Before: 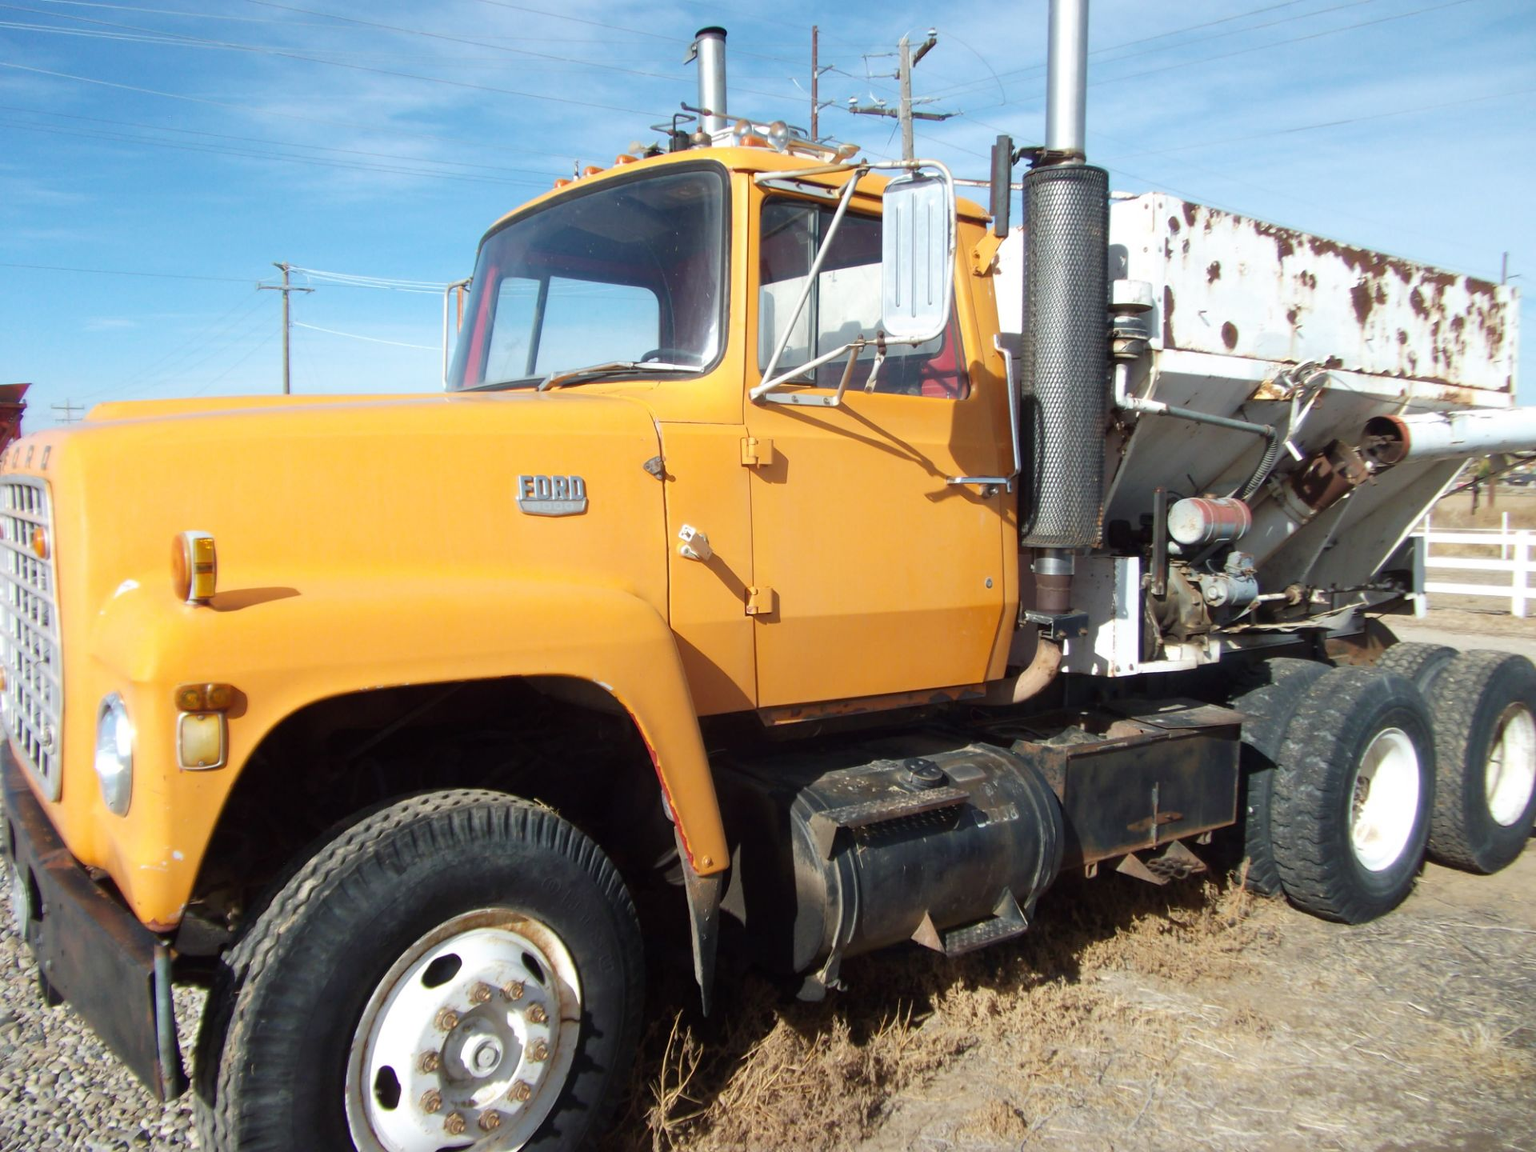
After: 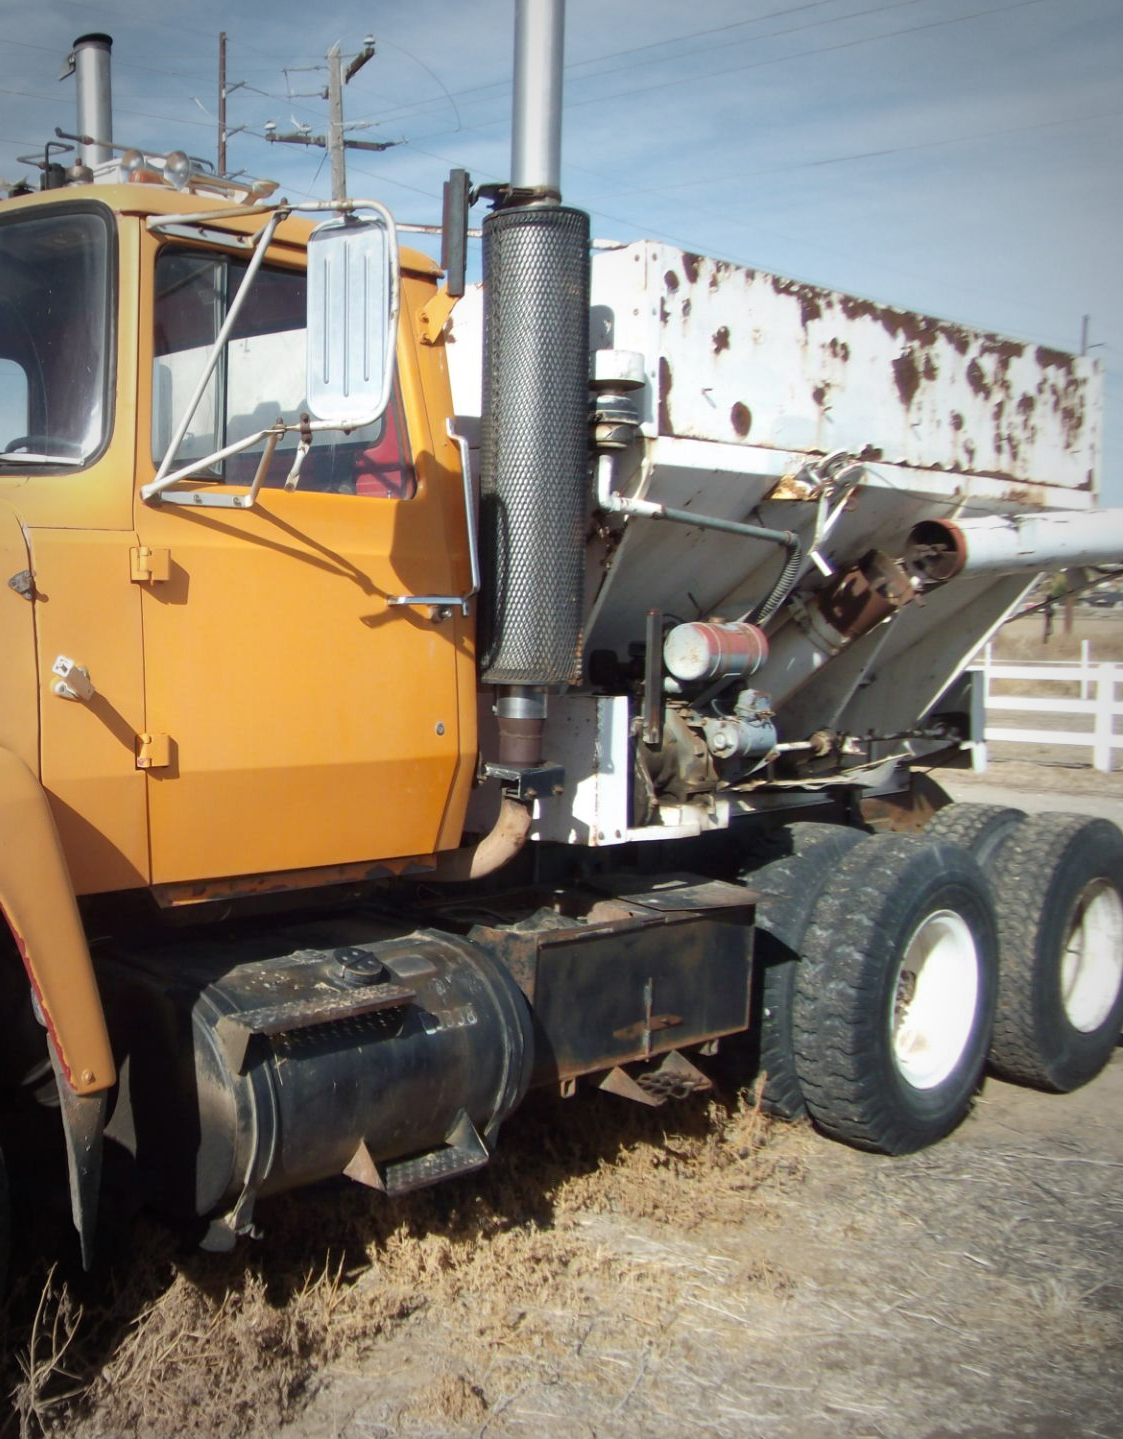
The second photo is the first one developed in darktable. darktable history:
crop: left 41.496%
vignetting: fall-off start 67.58%, fall-off radius 68.36%, center (-0.035, 0.142), automatic ratio true
